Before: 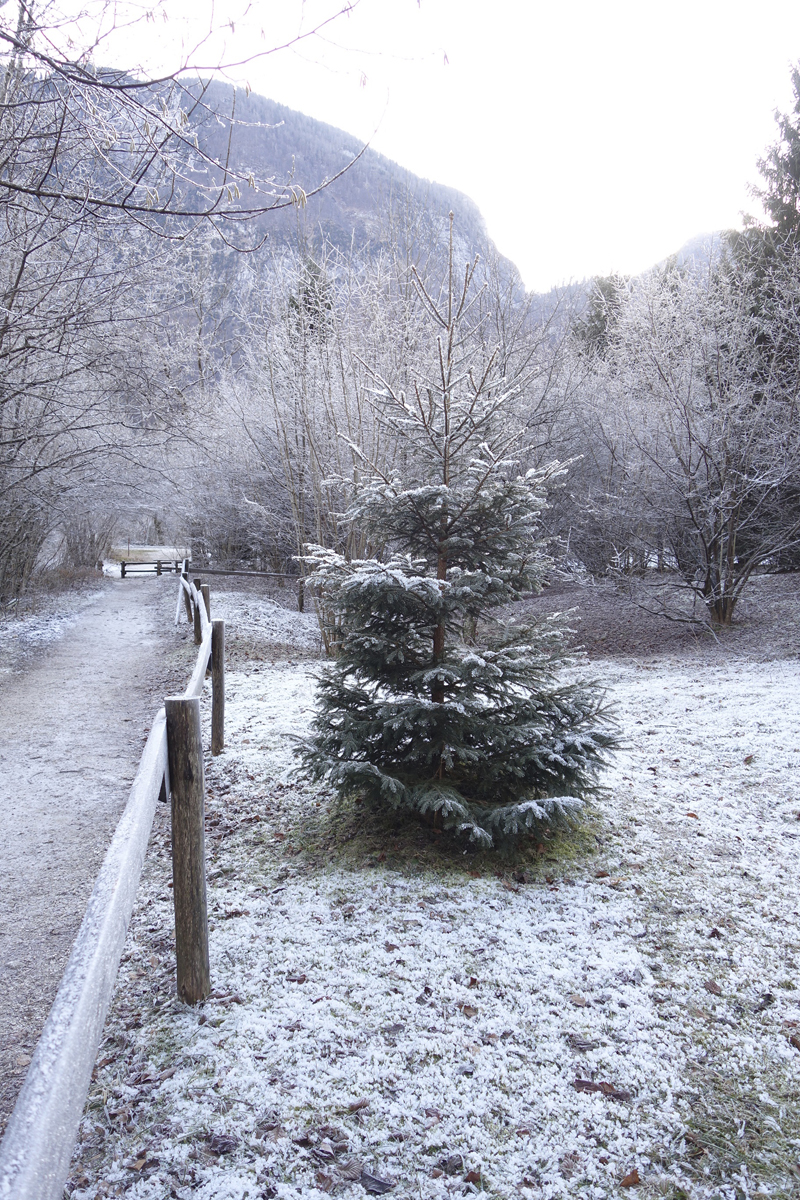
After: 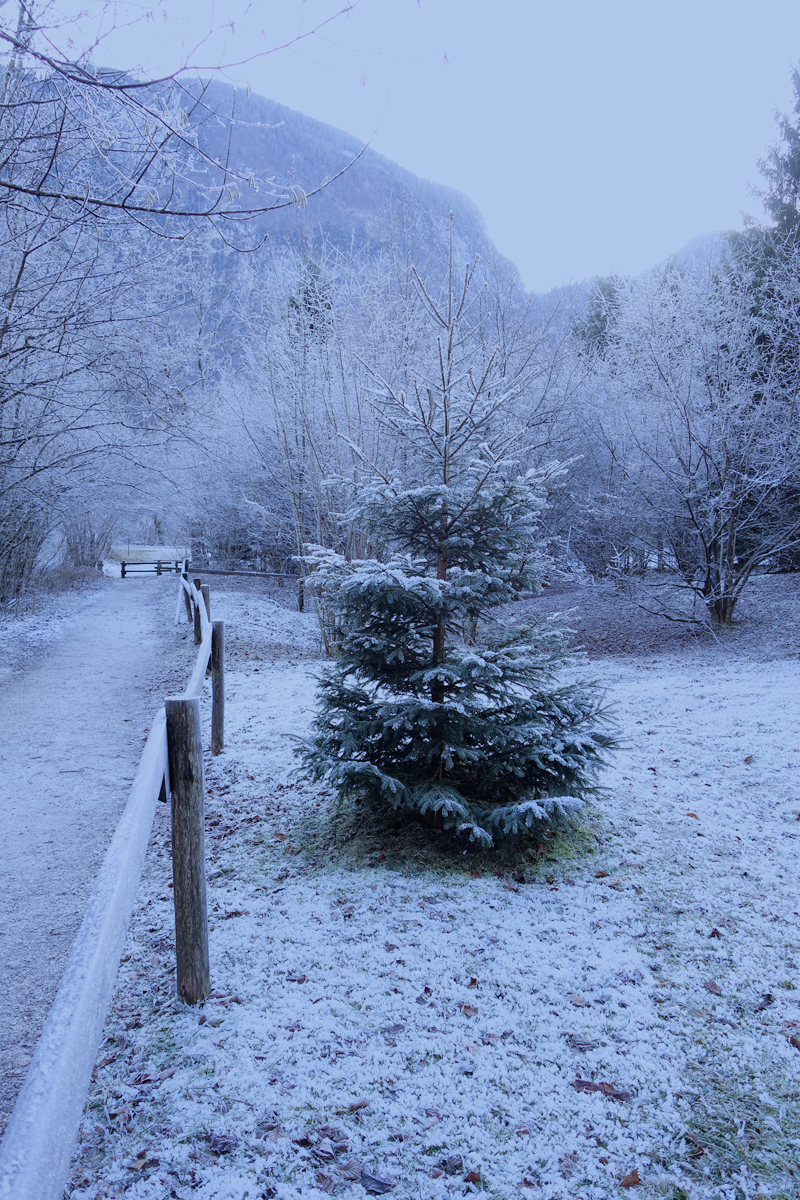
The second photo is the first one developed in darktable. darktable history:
exposure: black level correction 0, exposure 0.95 EV, compensate exposure bias true, compensate highlight preservation false
white balance: red 0.871, blue 1.249
filmic rgb: black relative exposure -7.65 EV, white relative exposure 4.56 EV, hardness 3.61
